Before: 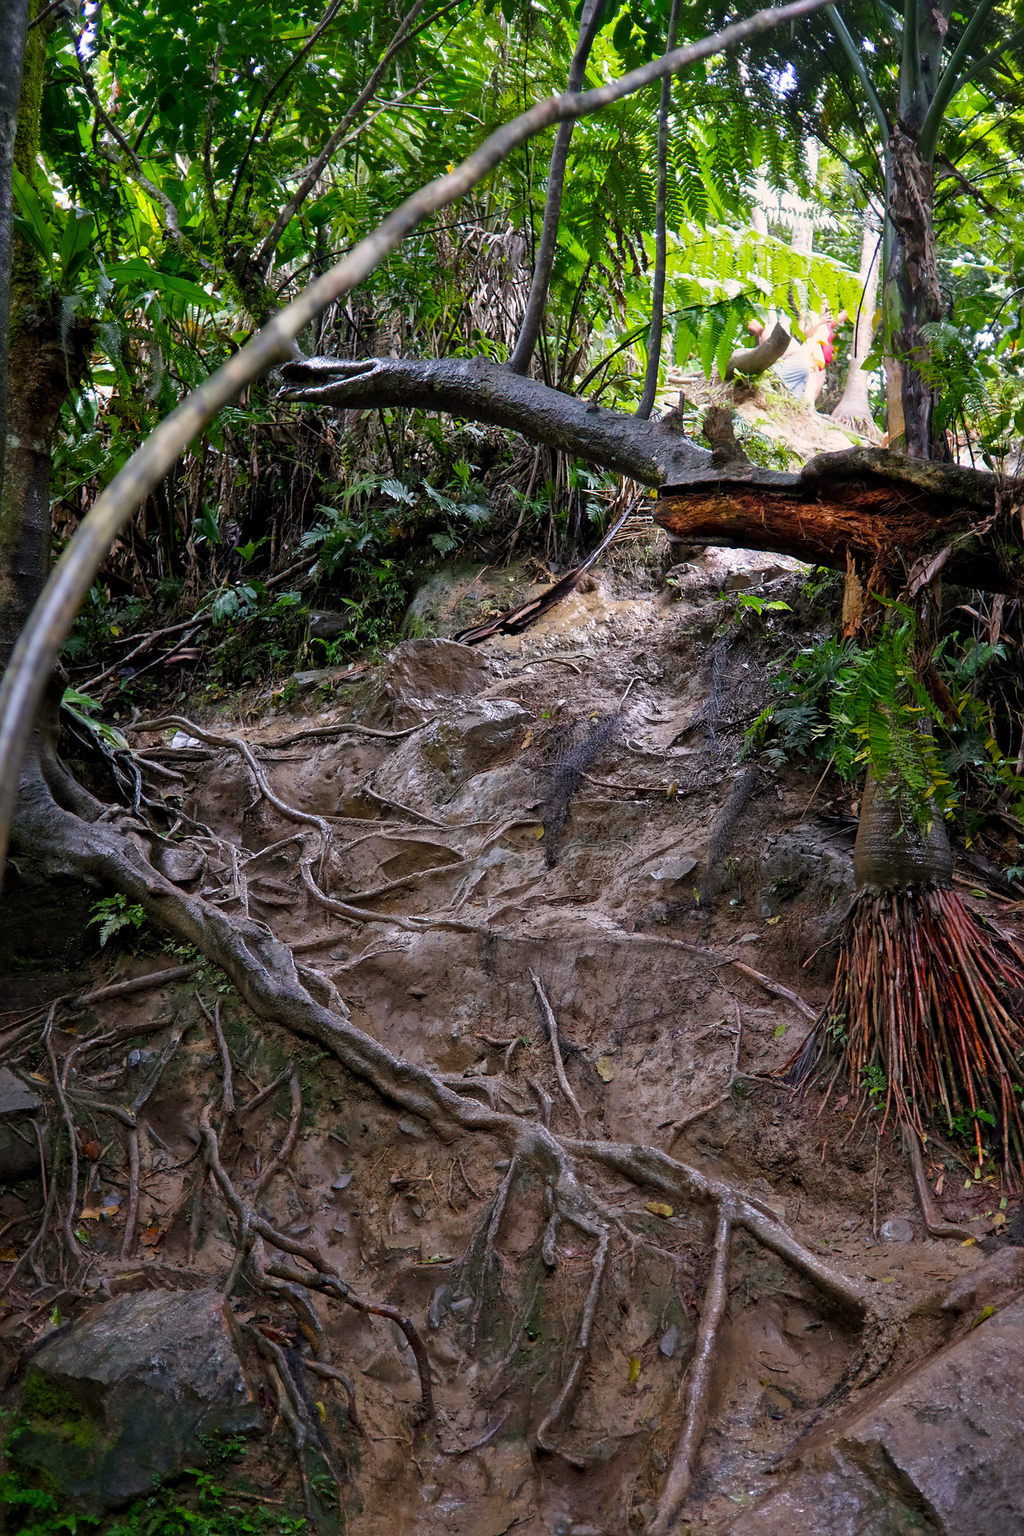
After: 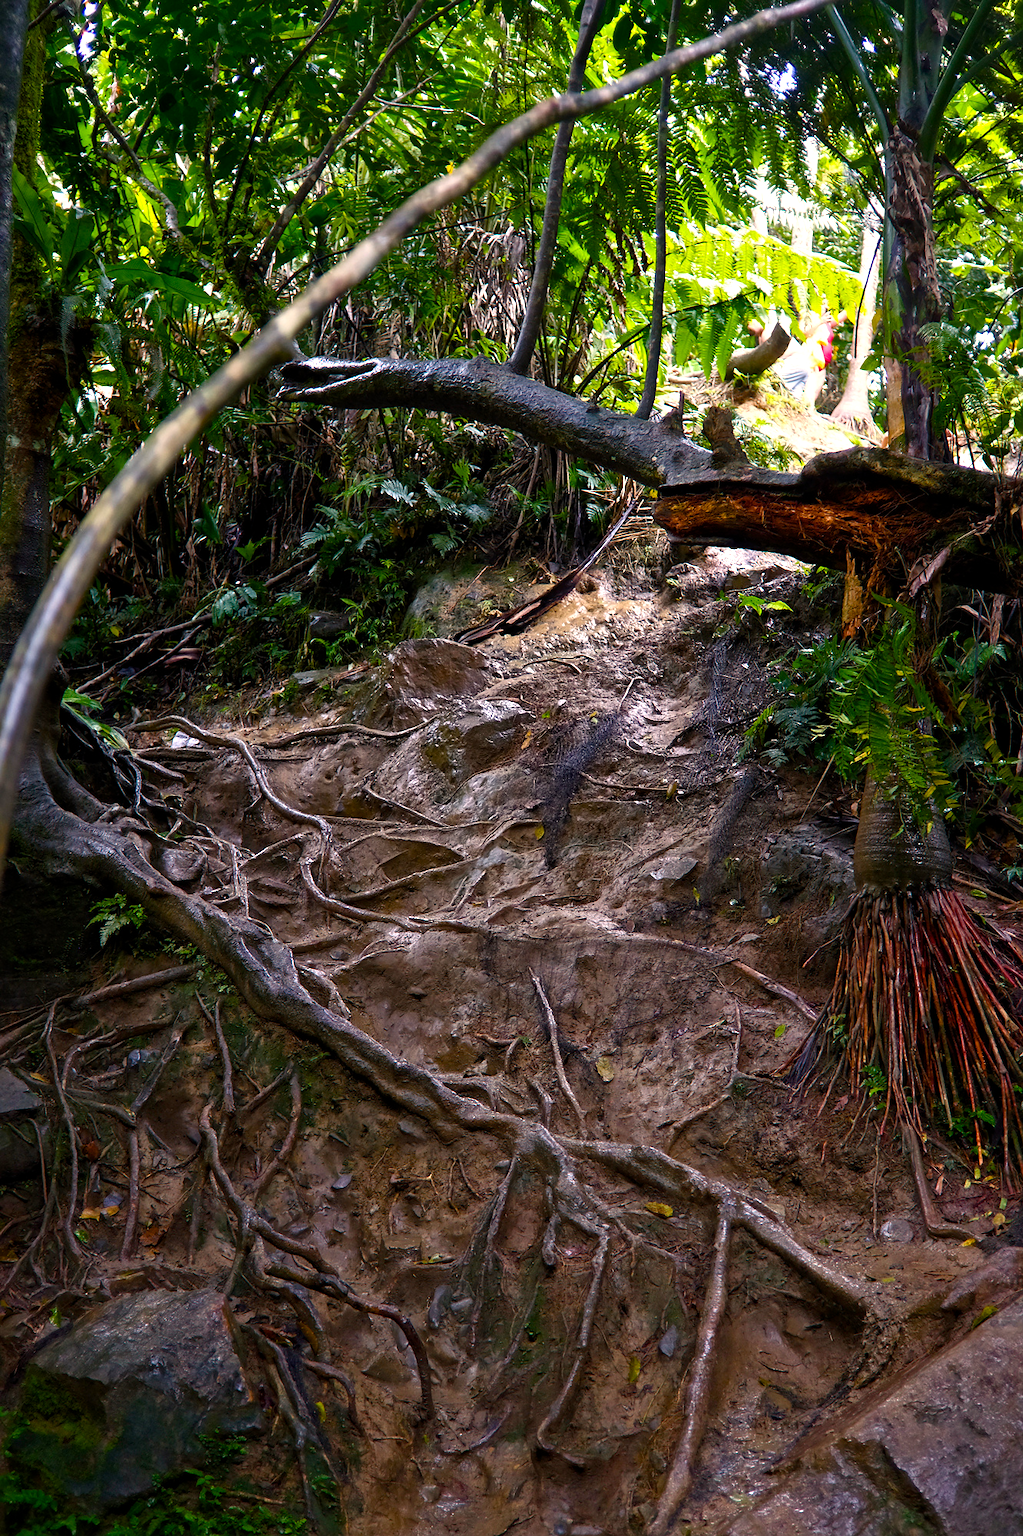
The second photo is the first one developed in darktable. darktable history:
color balance rgb: highlights gain › chroma 2.986%, highlights gain › hue 73.86°, linear chroma grading › global chroma 14.666%, perceptual saturation grading › global saturation 20%, perceptual saturation grading › highlights -25.832%, perceptual saturation grading › shadows 24.578%, perceptual brilliance grading › highlights 14.341%, perceptual brilliance grading › mid-tones -6.316%, perceptual brilliance grading › shadows -27.584%, global vibrance 20%
